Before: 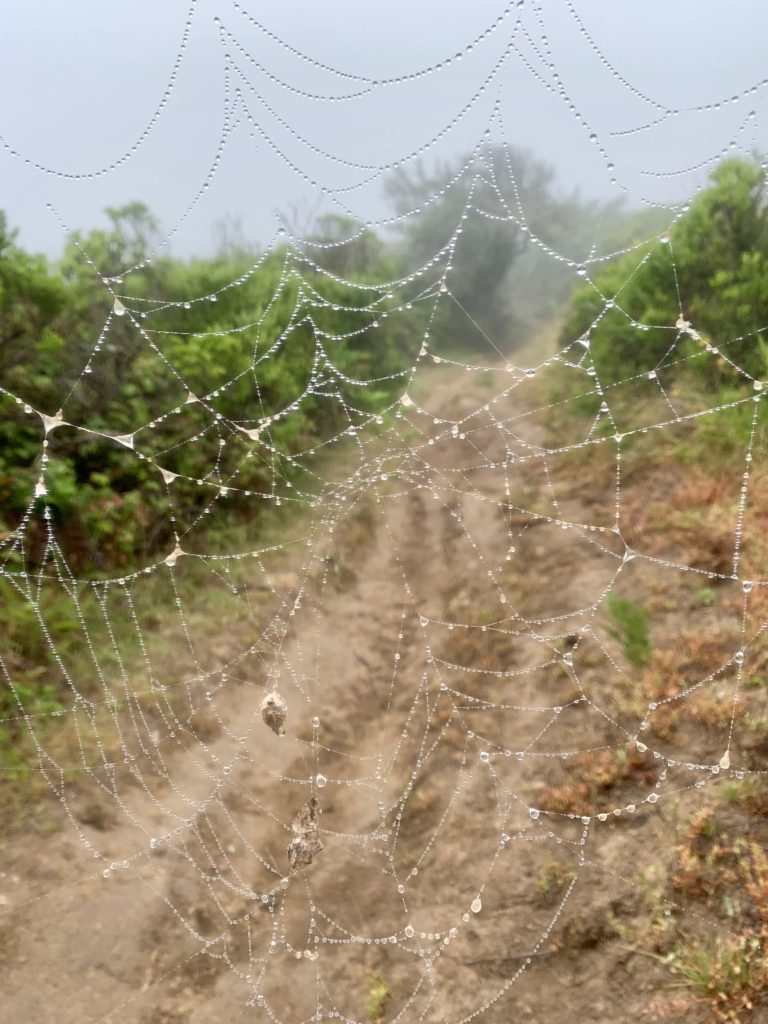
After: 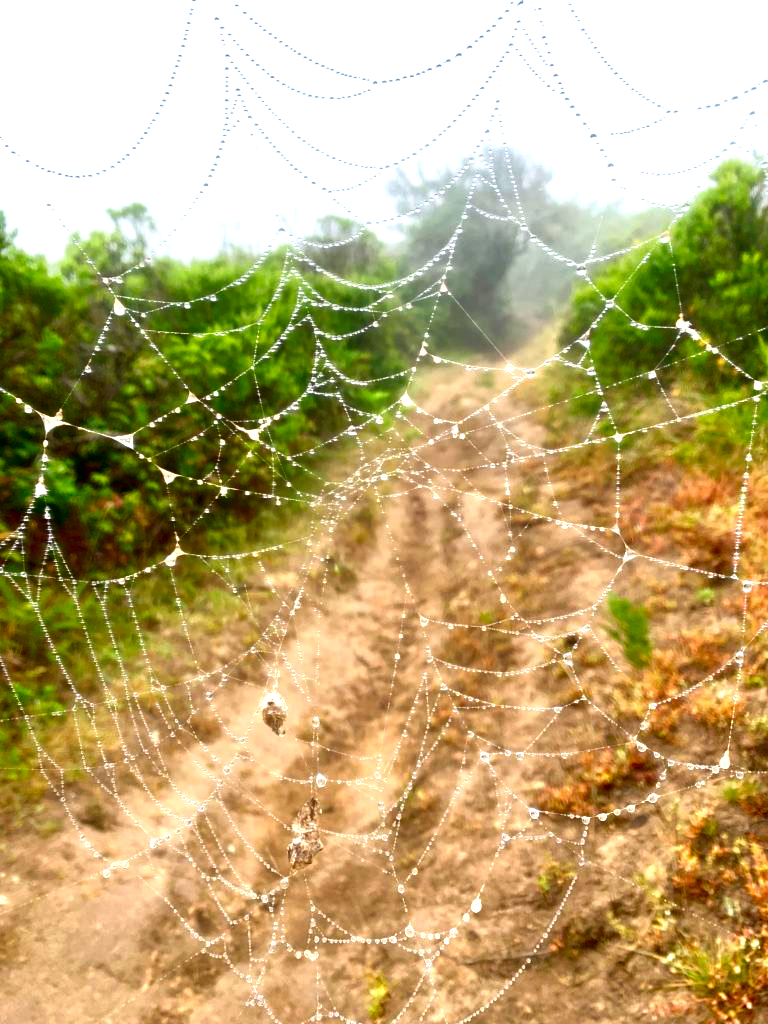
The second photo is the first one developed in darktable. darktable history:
color balance: output saturation 110%
contrast brightness saturation: brightness -0.25, saturation 0.2
exposure: black level correction 0, exposure 0.953 EV, compensate exposure bias true, compensate highlight preservation false
